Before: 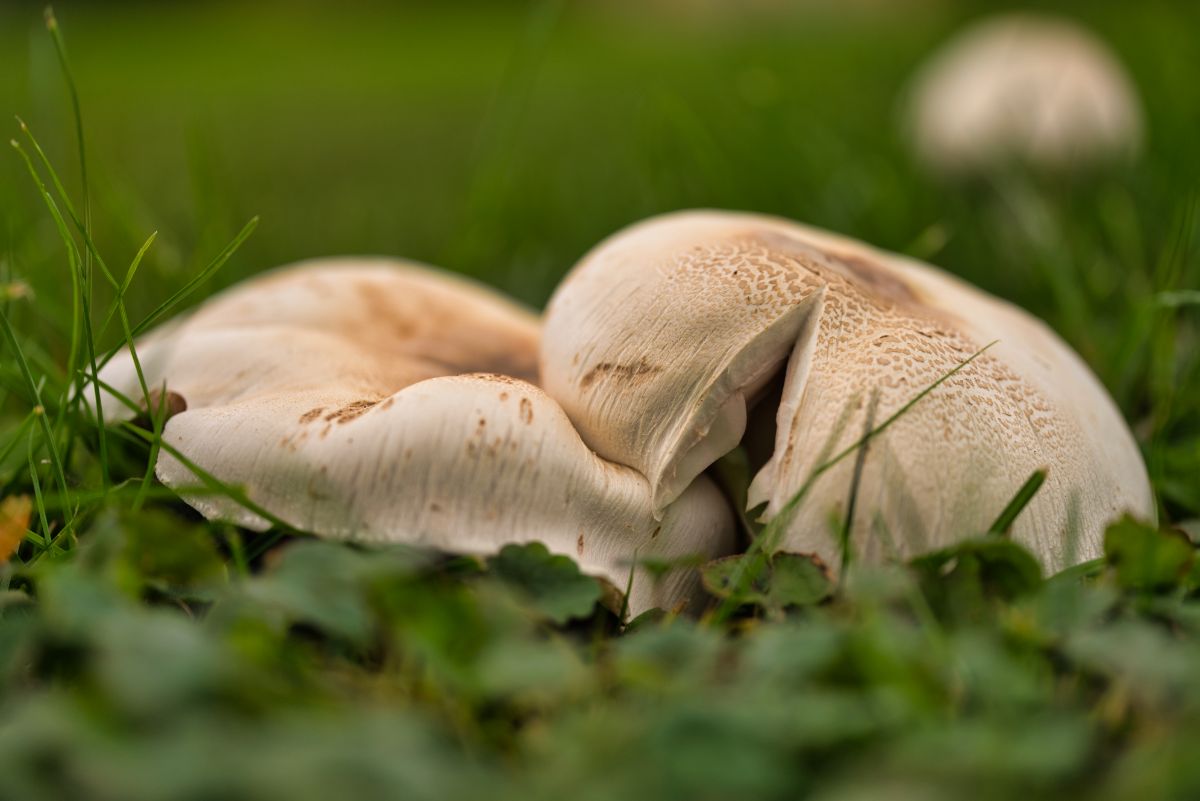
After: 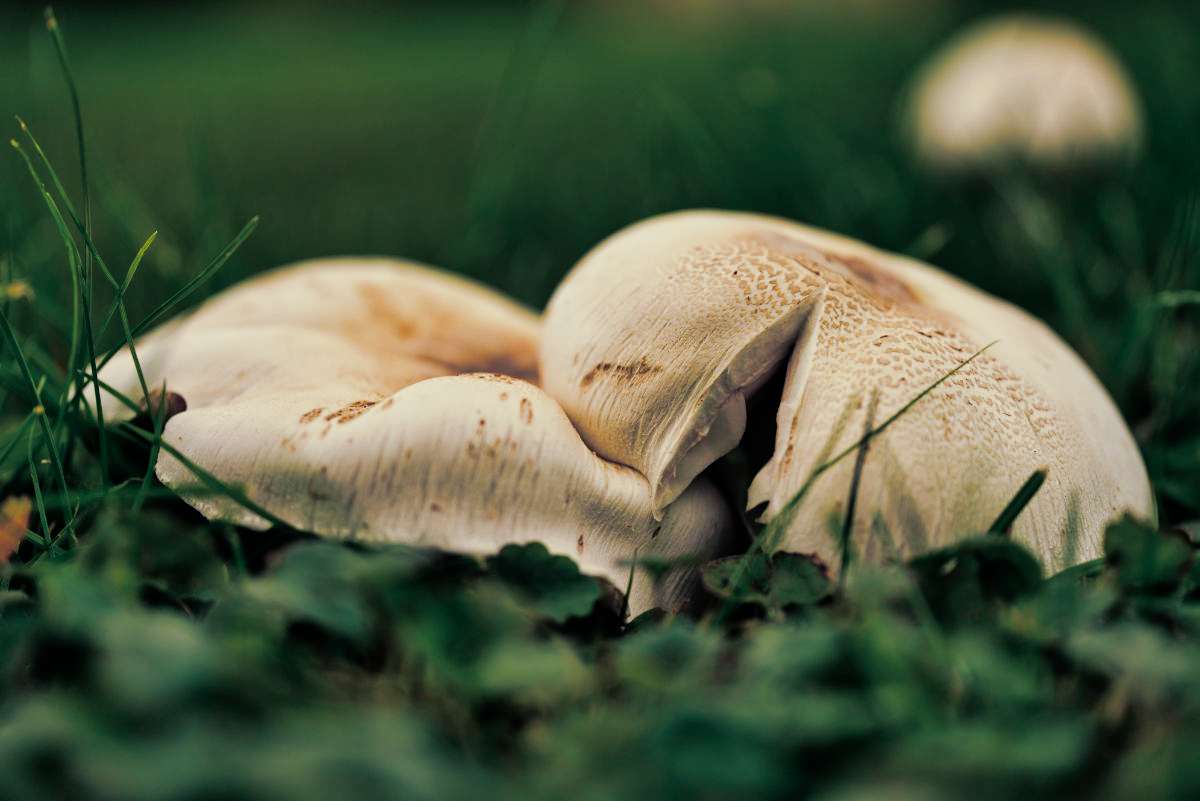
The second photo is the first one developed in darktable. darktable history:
sigmoid: contrast 1.8, skew -0.2, preserve hue 0%, red attenuation 0.1, red rotation 0.035, green attenuation 0.1, green rotation -0.017, blue attenuation 0.15, blue rotation -0.052, base primaries Rec2020
split-toning: shadows › hue 216°, shadows › saturation 1, highlights › hue 57.6°, balance -33.4
